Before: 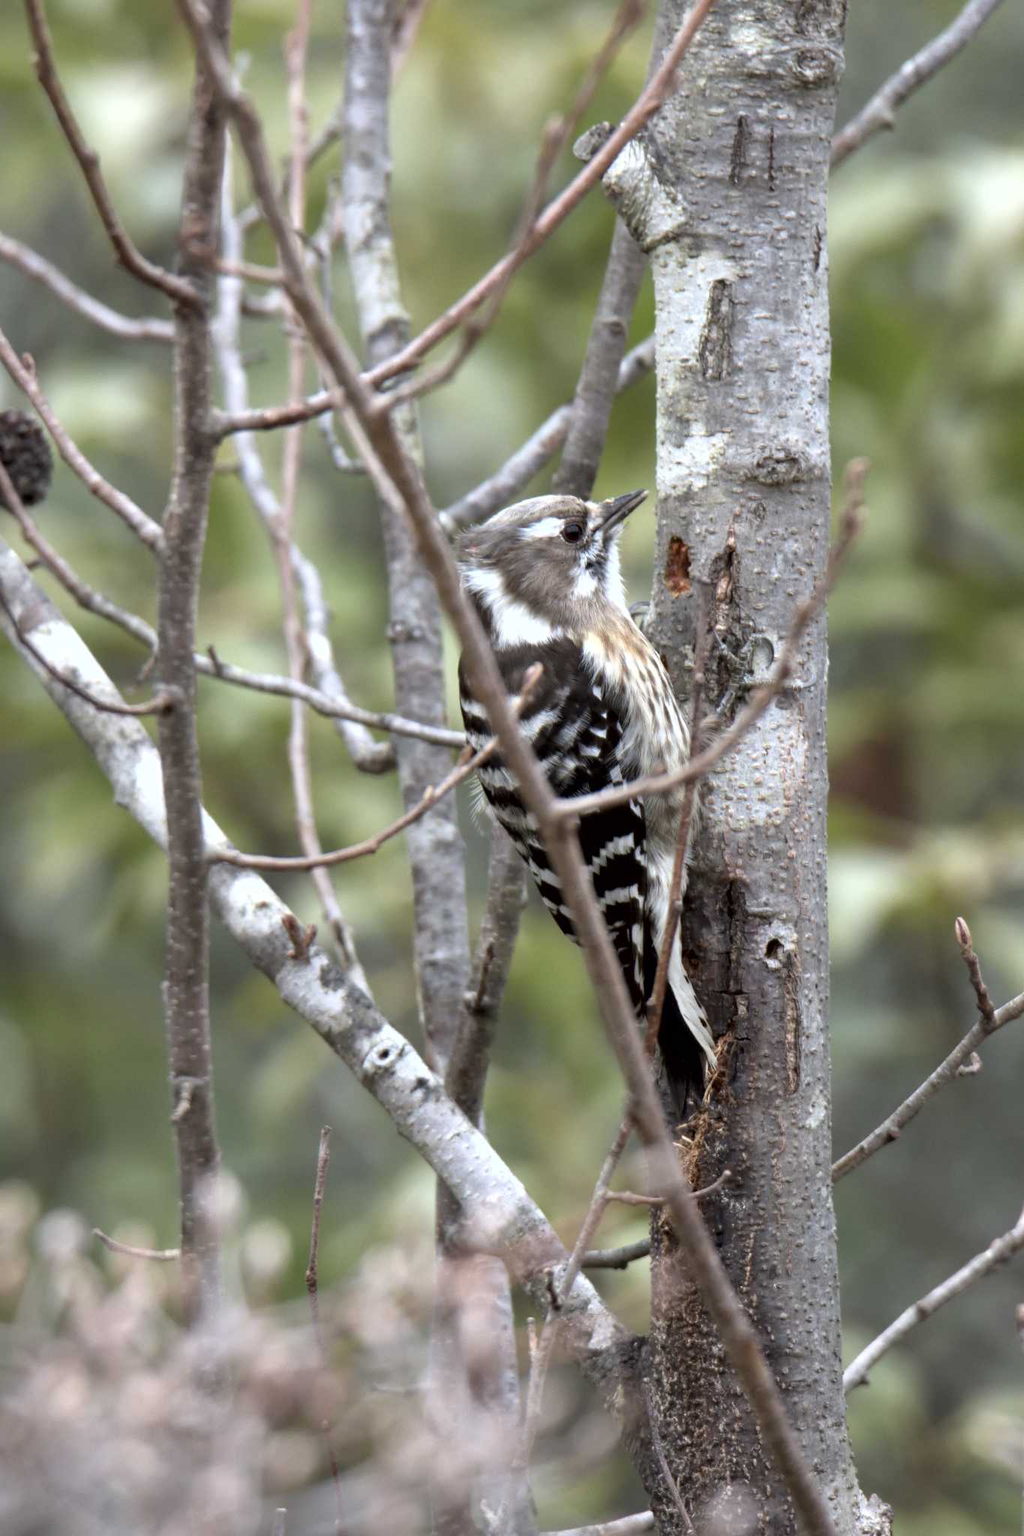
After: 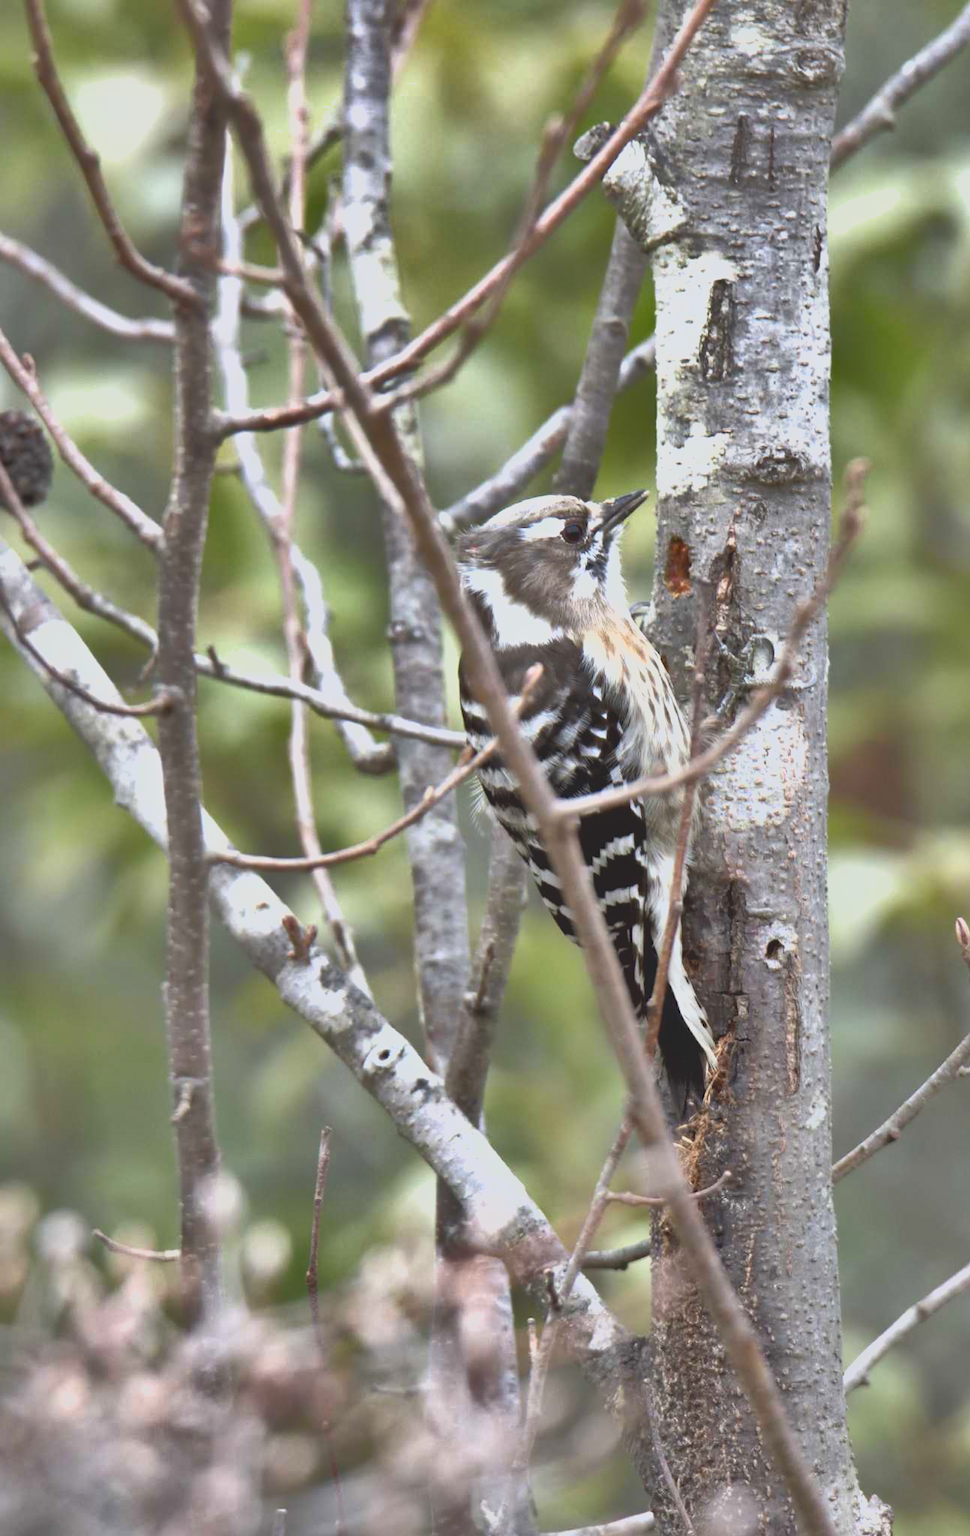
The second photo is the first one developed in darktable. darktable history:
shadows and highlights: shadows 24.23, highlights -79.53, soften with gaussian
exposure: black level correction 0, exposure 0.692 EV, compensate highlight preservation false
crop and rotate: left 0%, right 5.149%
local contrast: detail 69%
